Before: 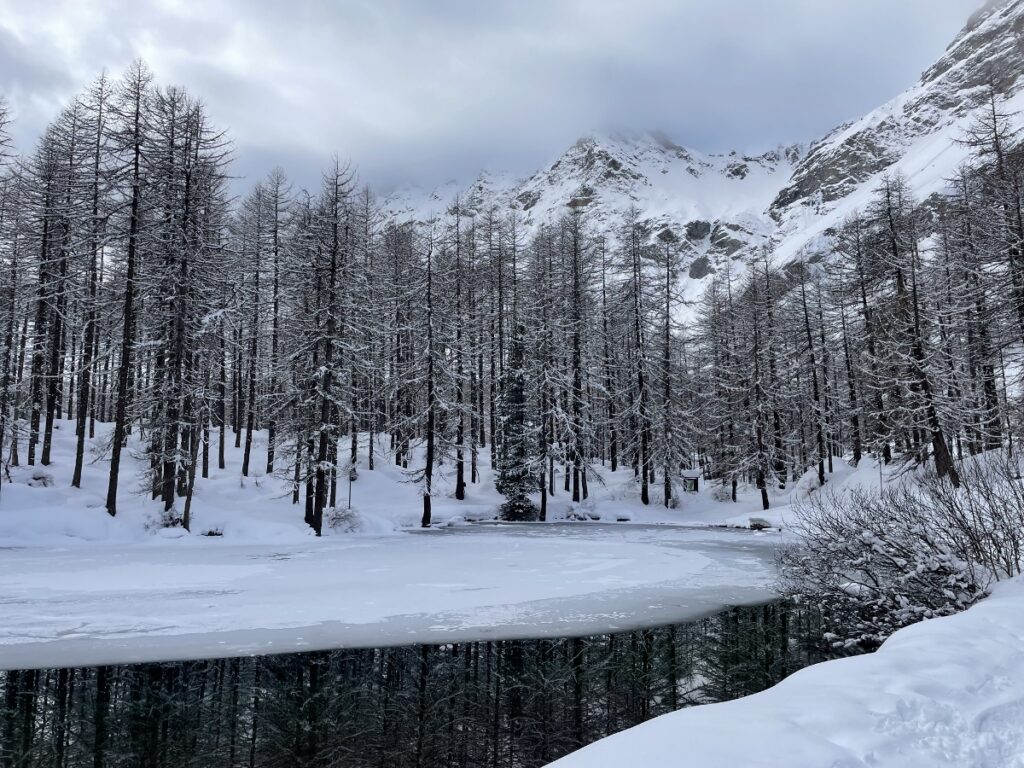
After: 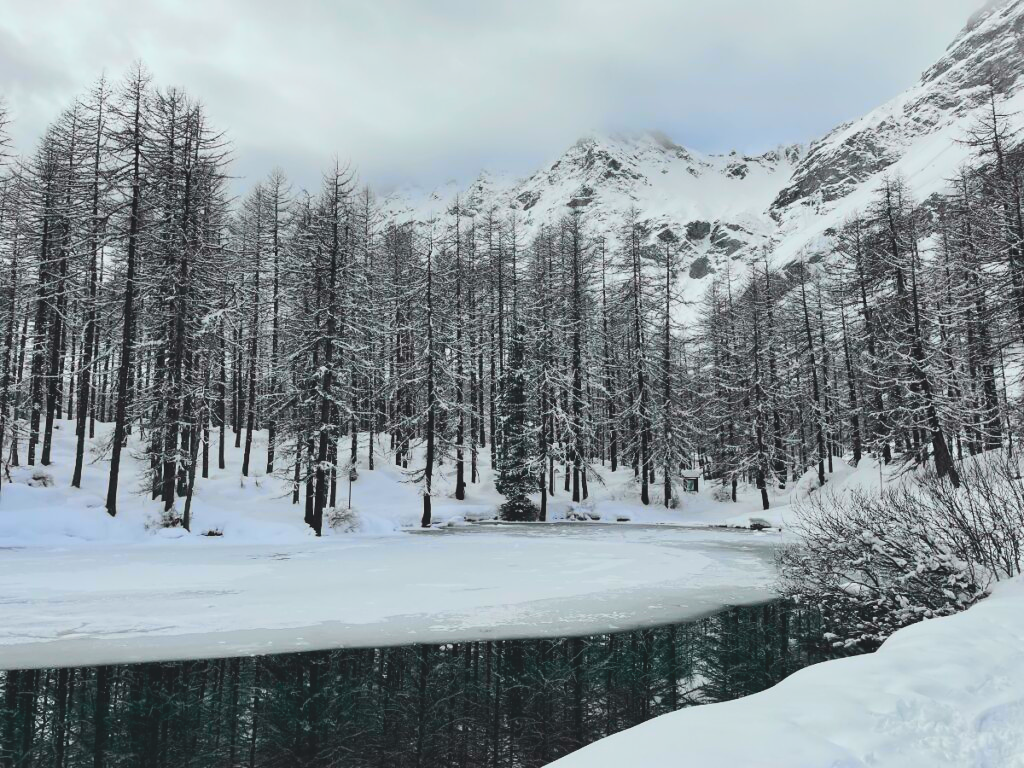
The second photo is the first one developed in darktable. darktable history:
tone curve: curves: ch0 [(0, 0.11) (0.181, 0.223) (0.405, 0.46) (0.456, 0.528) (0.634, 0.728) (0.877, 0.89) (0.984, 0.935)]; ch1 [(0, 0.052) (0.443, 0.43) (0.492, 0.485) (0.566, 0.579) (0.595, 0.625) (0.608, 0.654) (0.65, 0.708) (1, 0.961)]; ch2 [(0, 0) (0.33, 0.301) (0.421, 0.443) (0.447, 0.489) (0.495, 0.492) (0.537, 0.57) (0.586, 0.591) (0.663, 0.686) (1, 1)], color space Lab, independent channels, preserve colors none
